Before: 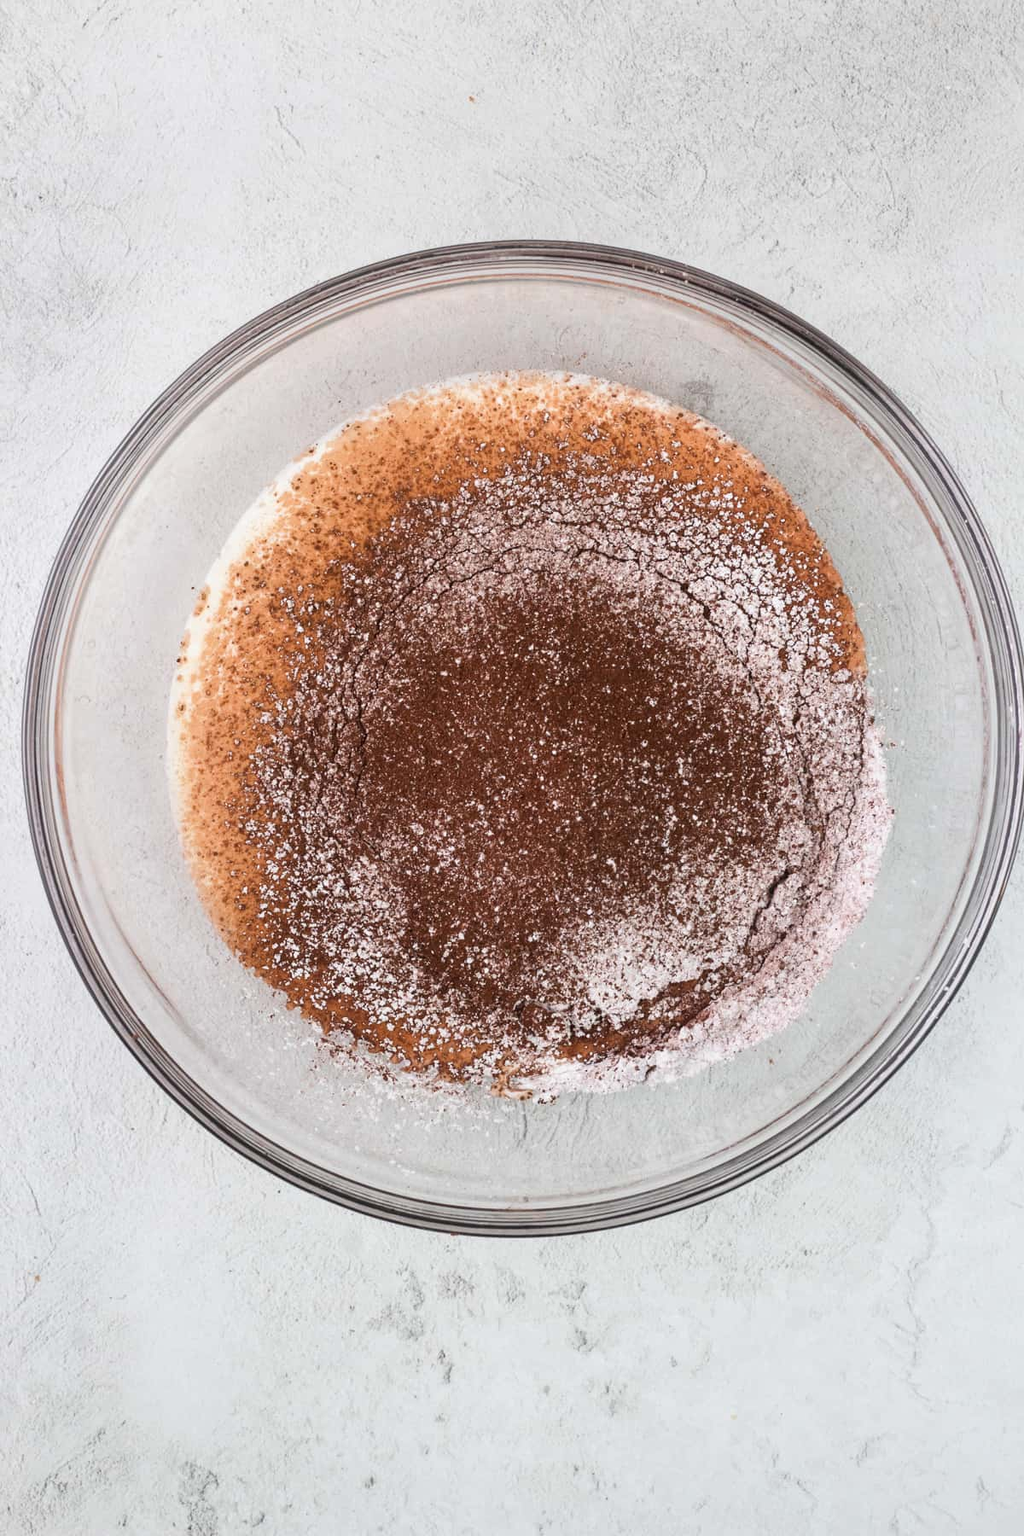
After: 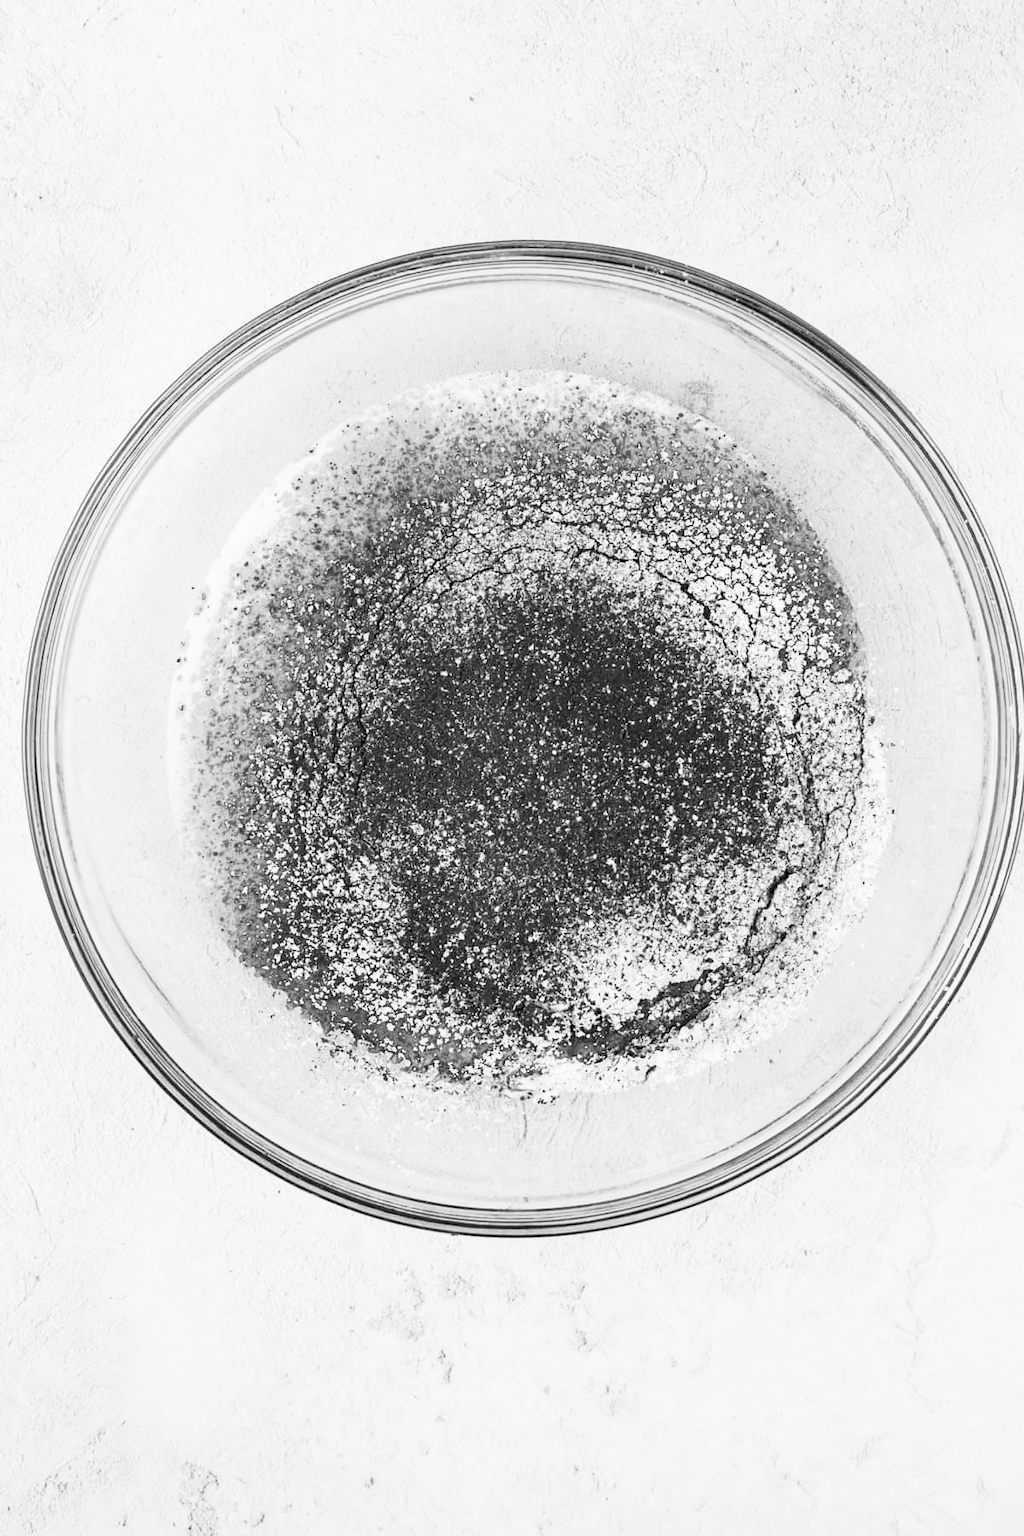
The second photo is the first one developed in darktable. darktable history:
monochrome: on, module defaults
color balance rgb: perceptual saturation grading › global saturation 20%, perceptual saturation grading › highlights -25%, perceptual saturation grading › shadows 50.52%, global vibrance 40.24%
base curve: curves: ch0 [(0, 0) (0.005, 0.002) (0.193, 0.295) (0.399, 0.664) (0.75, 0.928) (1, 1)]
color correction: highlights a* 15.46, highlights b* -20.56
